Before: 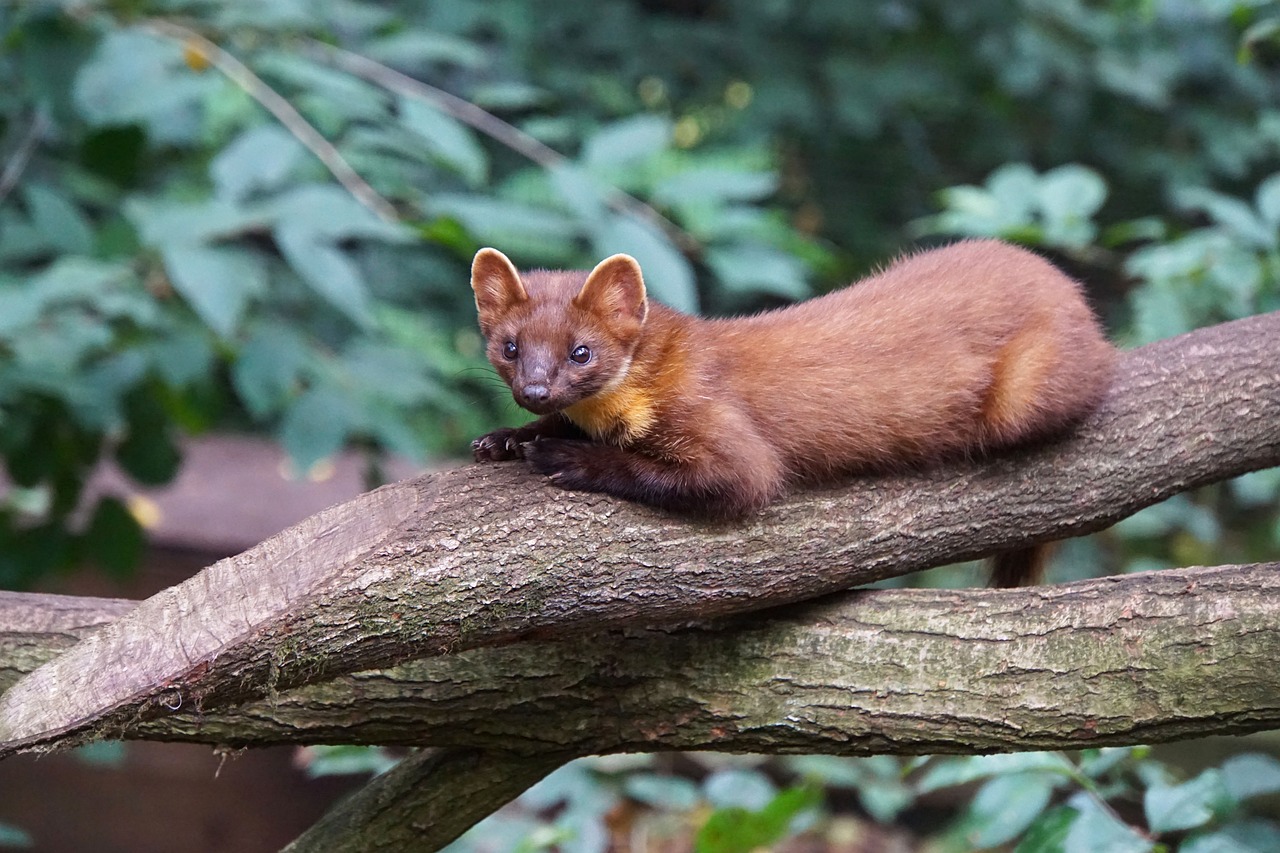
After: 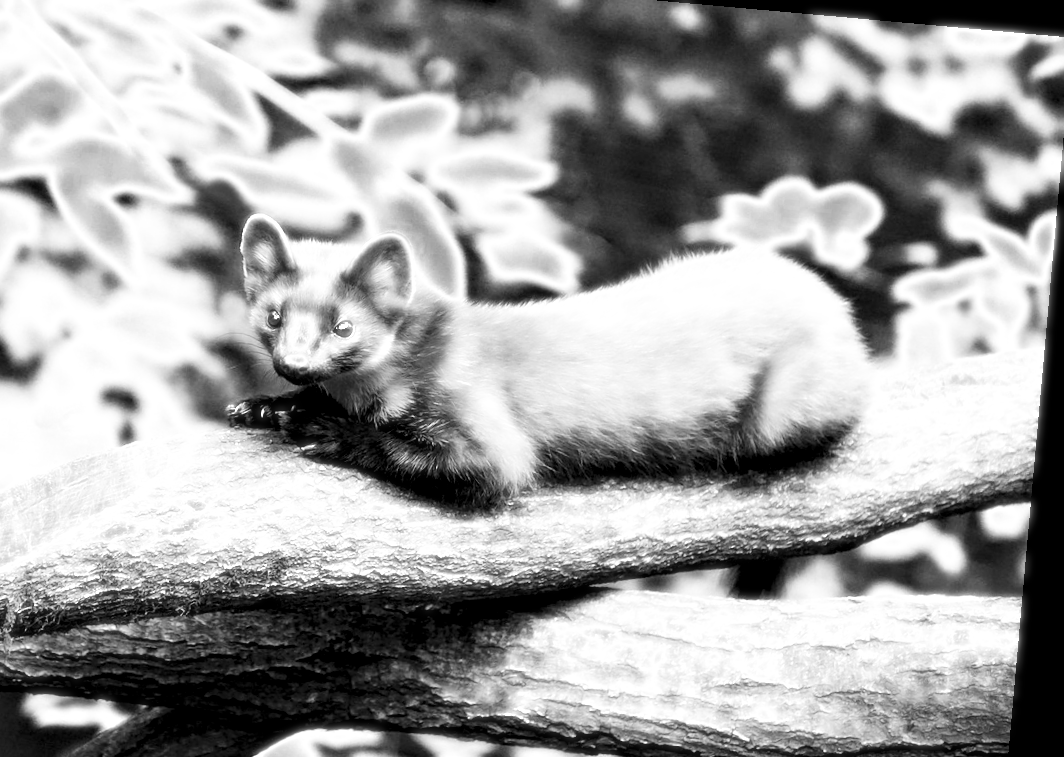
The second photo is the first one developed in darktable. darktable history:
crop and rotate: left 20.74%, top 7.912%, right 0.375%, bottom 13.378%
color zones: curves: ch0 [(0.287, 0.048) (0.493, 0.484) (0.737, 0.816)]; ch1 [(0, 0) (0.143, 0) (0.286, 0) (0.429, 0) (0.571, 0) (0.714, 0) (0.857, 0)]
rotate and perspective: rotation 5.12°, automatic cropping off
exposure: black level correction 0.01, exposure 1 EV, compensate highlight preservation false
contrast brightness saturation: saturation -0.05
tone equalizer: -8 EV -0.75 EV, -7 EV -0.7 EV, -6 EV -0.6 EV, -5 EV -0.4 EV, -3 EV 0.4 EV, -2 EV 0.6 EV, -1 EV 0.7 EV, +0 EV 0.75 EV, edges refinement/feathering 500, mask exposure compensation -1.57 EV, preserve details no
bloom: size 0%, threshold 54.82%, strength 8.31%
